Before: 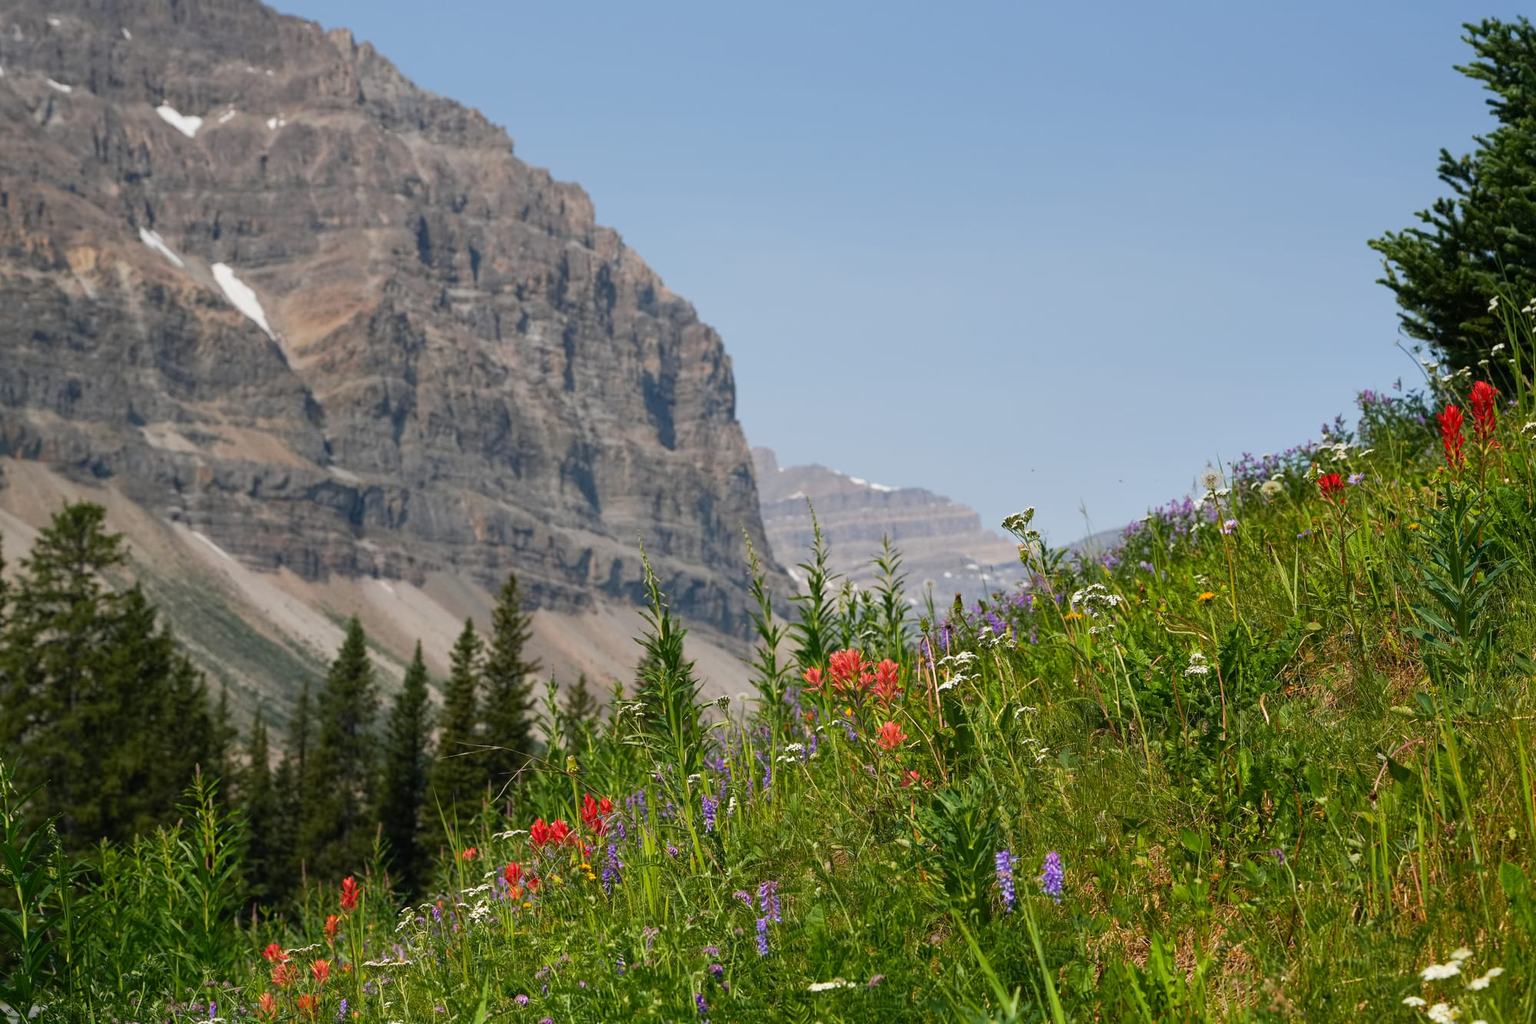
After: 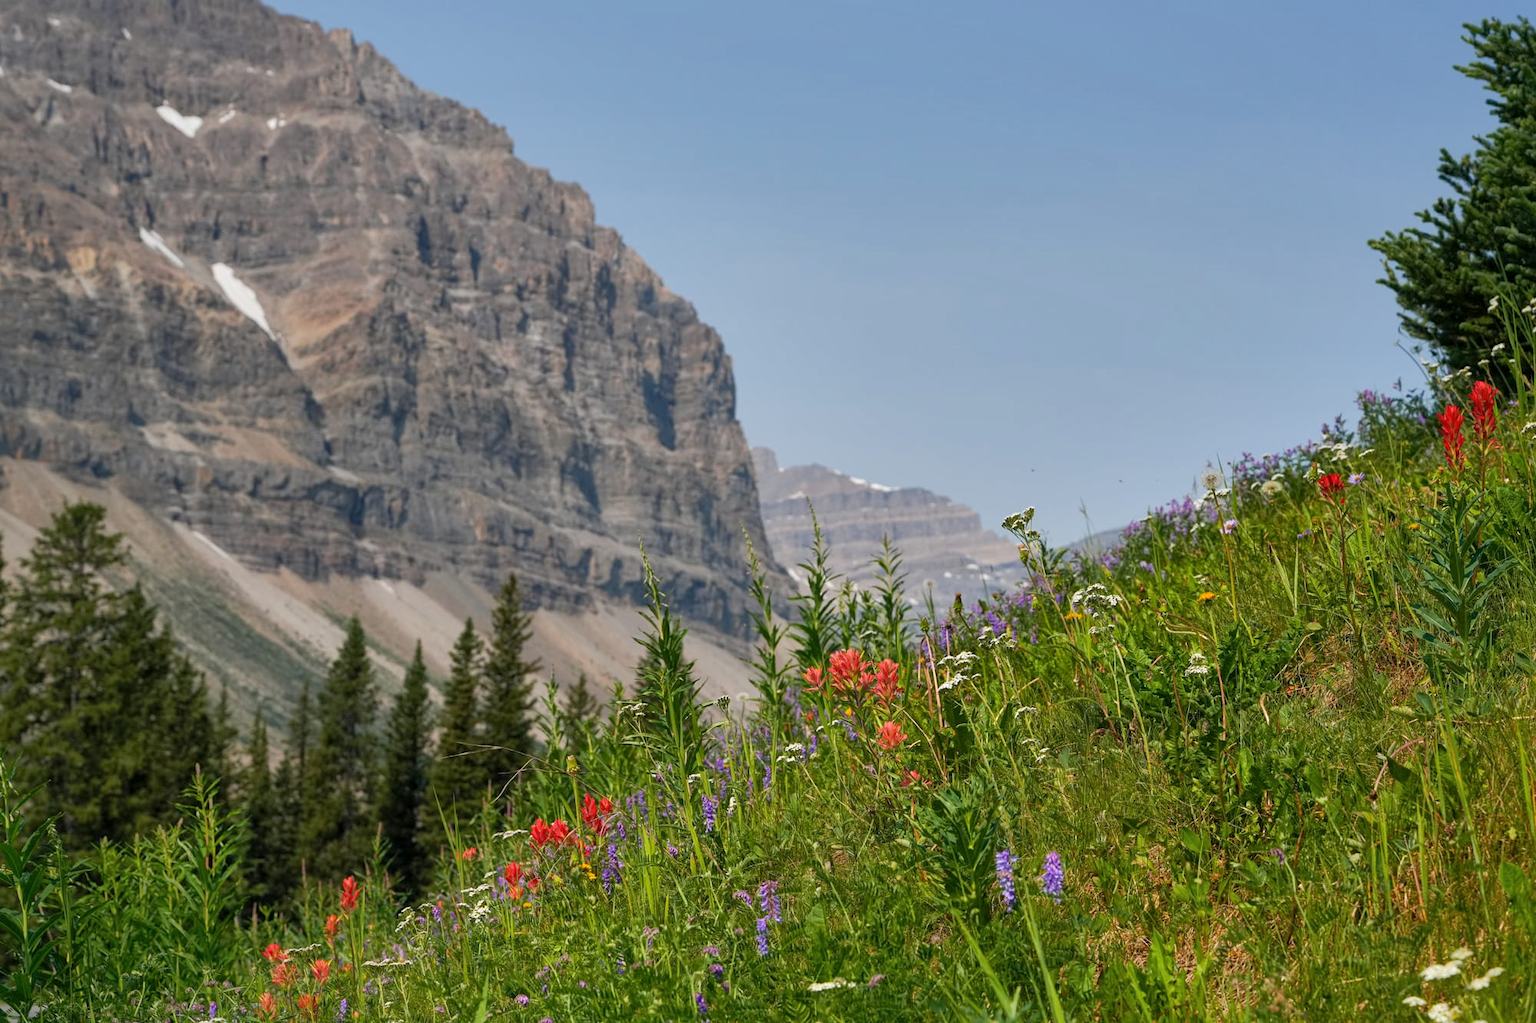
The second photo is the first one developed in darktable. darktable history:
shadows and highlights: on, module defaults
local contrast: highlights 106%, shadows 99%, detail 120%, midtone range 0.2
